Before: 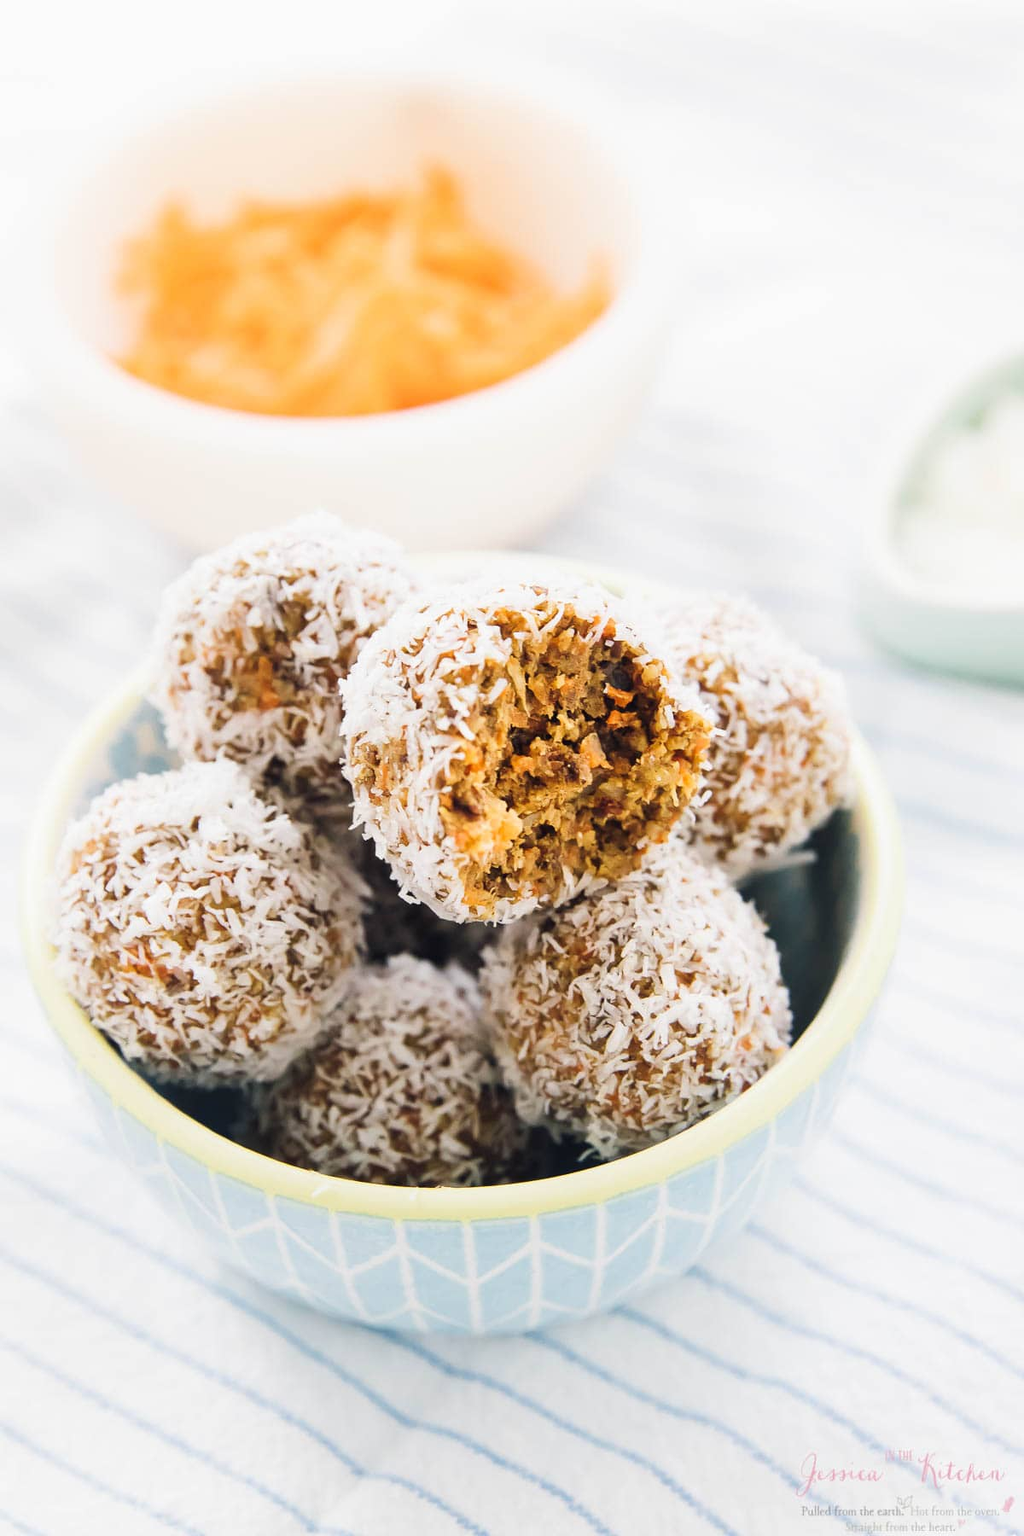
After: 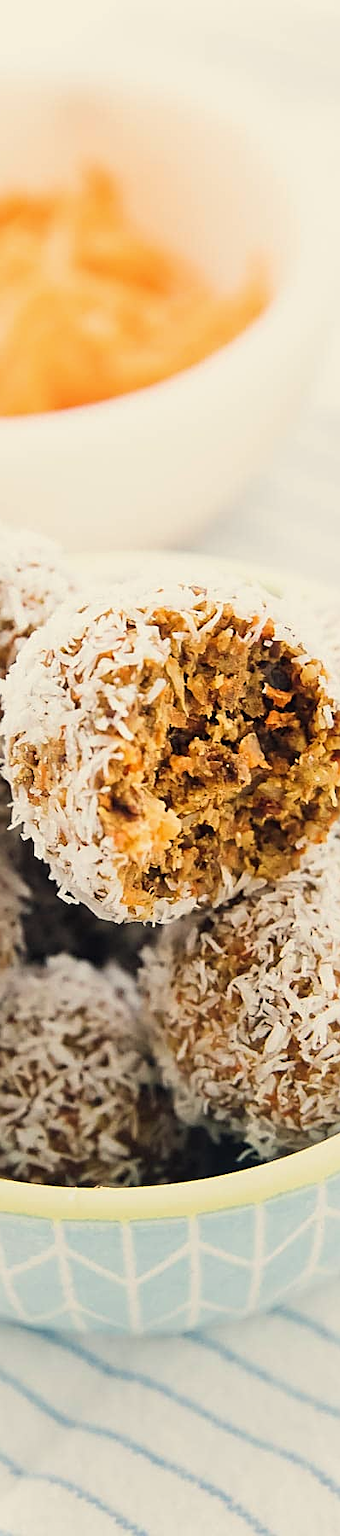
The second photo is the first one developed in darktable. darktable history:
exposure: exposure -0.151 EV, compensate highlight preservation false
crop: left 33.36%, right 33.36%
sharpen: on, module defaults
white balance: red 1.029, blue 0.92
